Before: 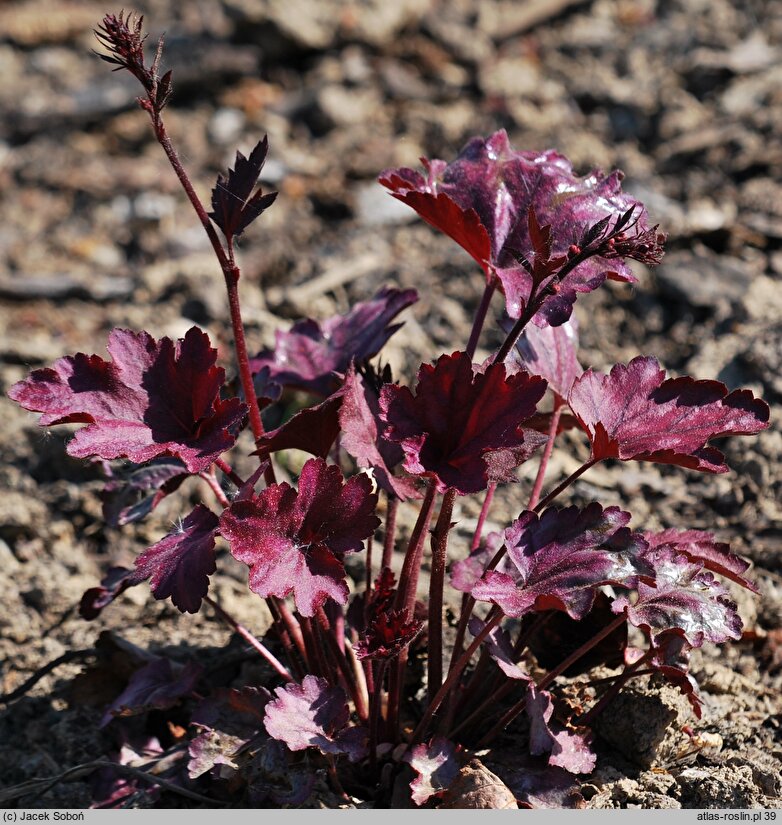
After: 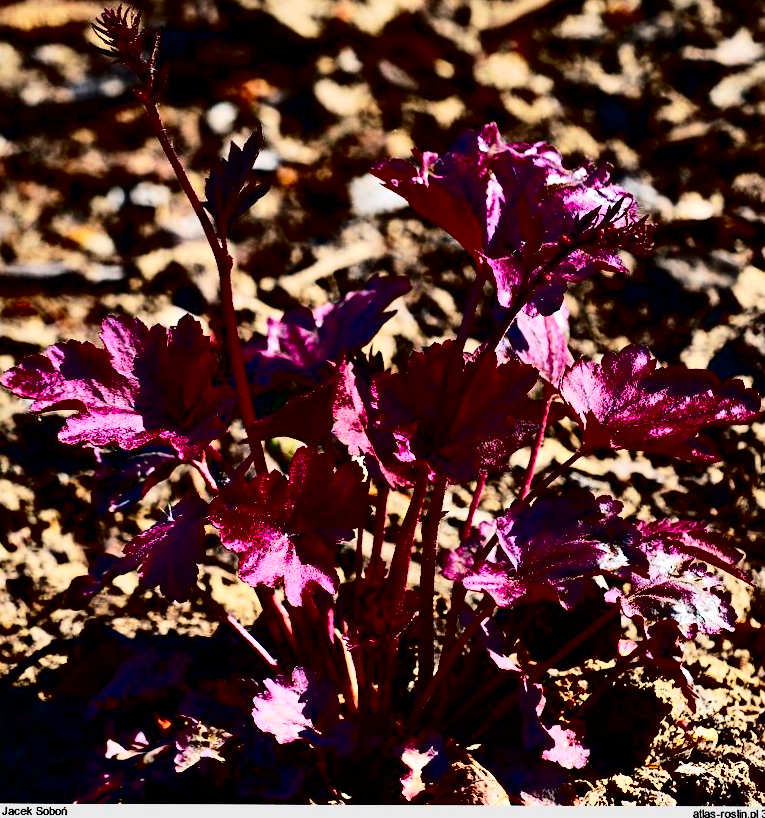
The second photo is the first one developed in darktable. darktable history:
exposure: exposure 0.2 EV, compensate highlight preservation false
contrast brightness saturation: contrast 0.77, brightness -1, saturation 1
rotate and perspective: rotation 0.226°, lens shift (vertical) -0.042, crop left 0.023, crop right 0.982, crop top 0.006, crop bottom 0.994
